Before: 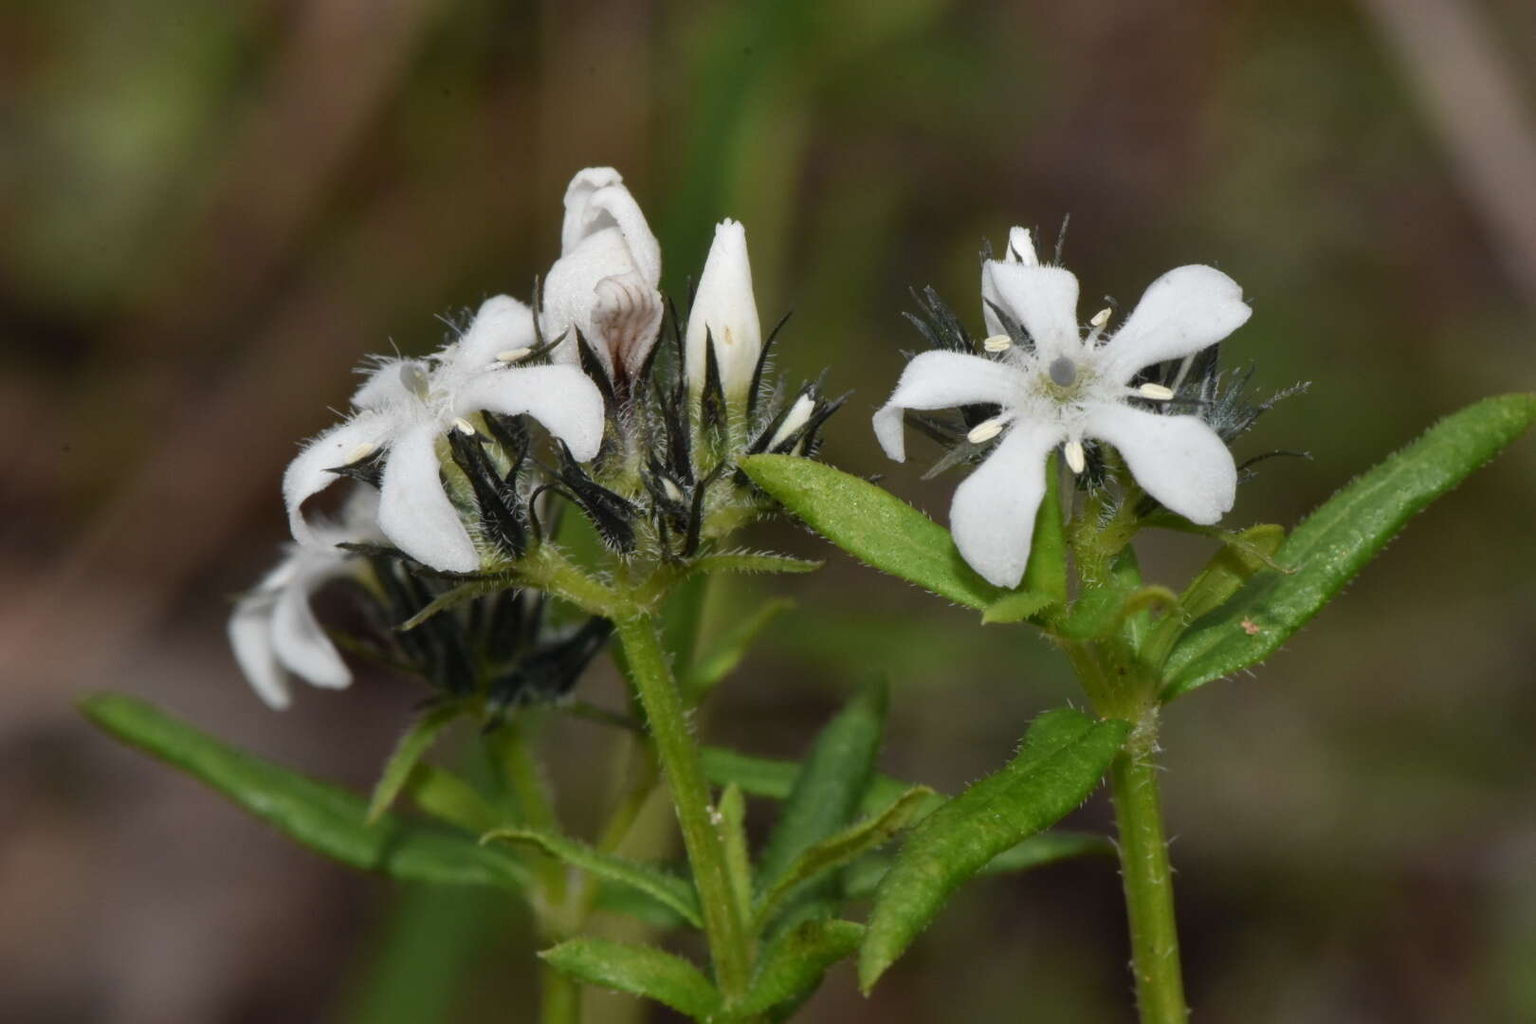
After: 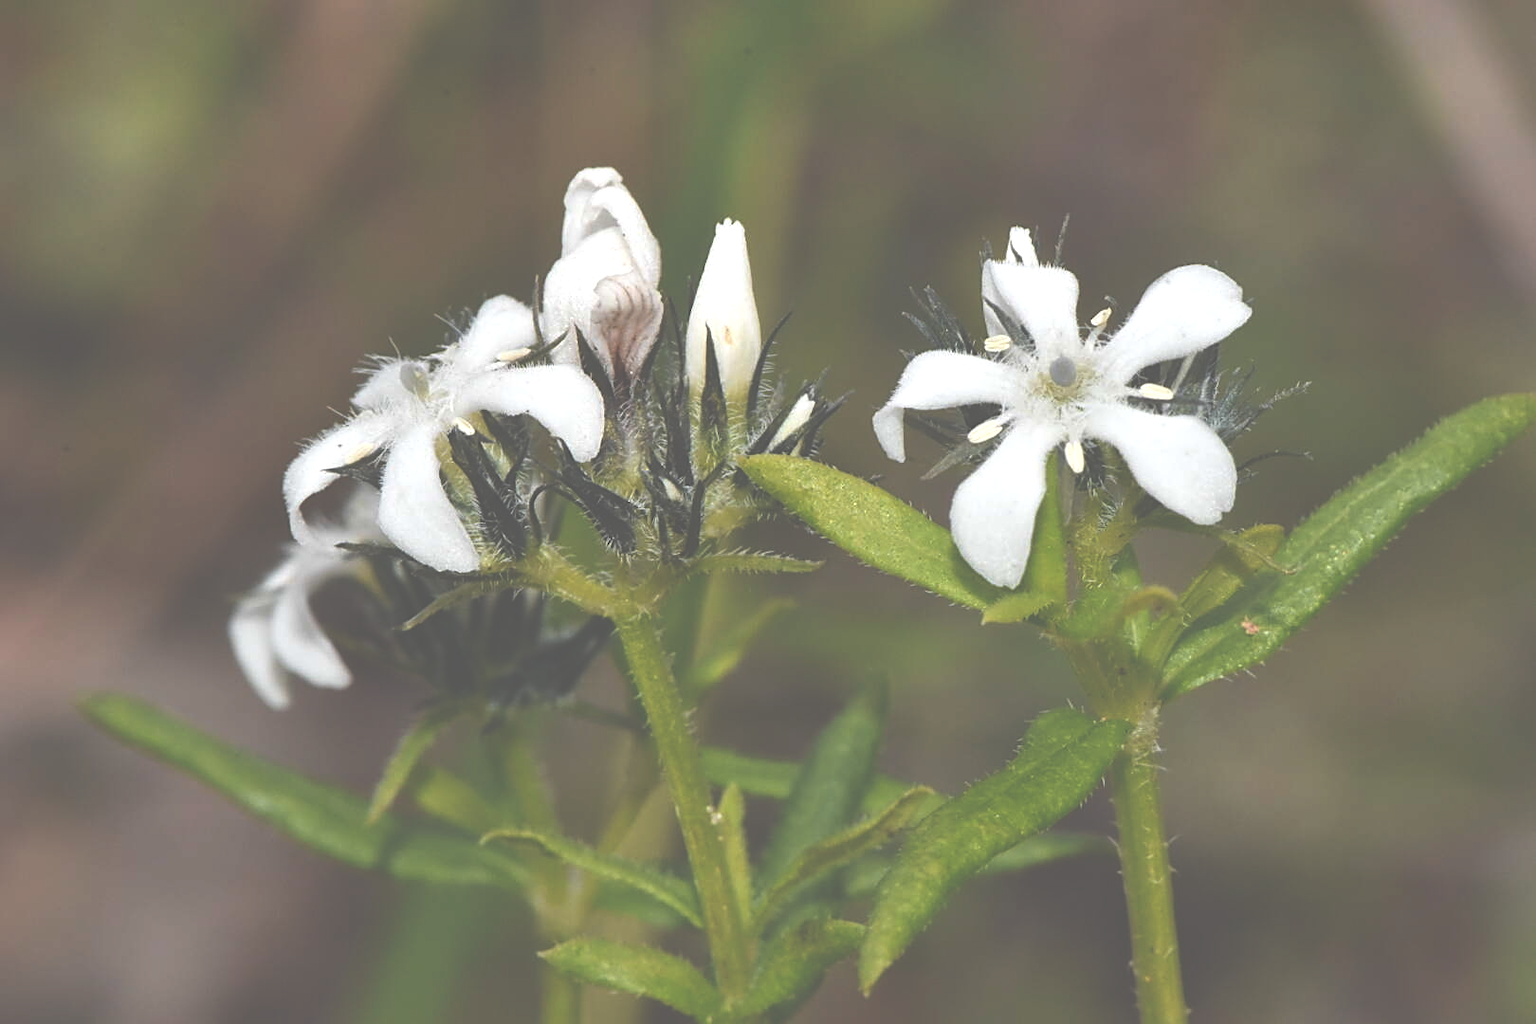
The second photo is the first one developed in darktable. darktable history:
white balance: emerald 1
sharpen: on, module defaults
color zones: curves: ch1 [(0.239, 0.552) (0.75, 0.5)]; ch2 [(0.25, 0.462) (0.749, 0.457)], mix 25.94%
exposure: black level correction -0.071, exposure 0.5 EV, compensate highlight preservation false
